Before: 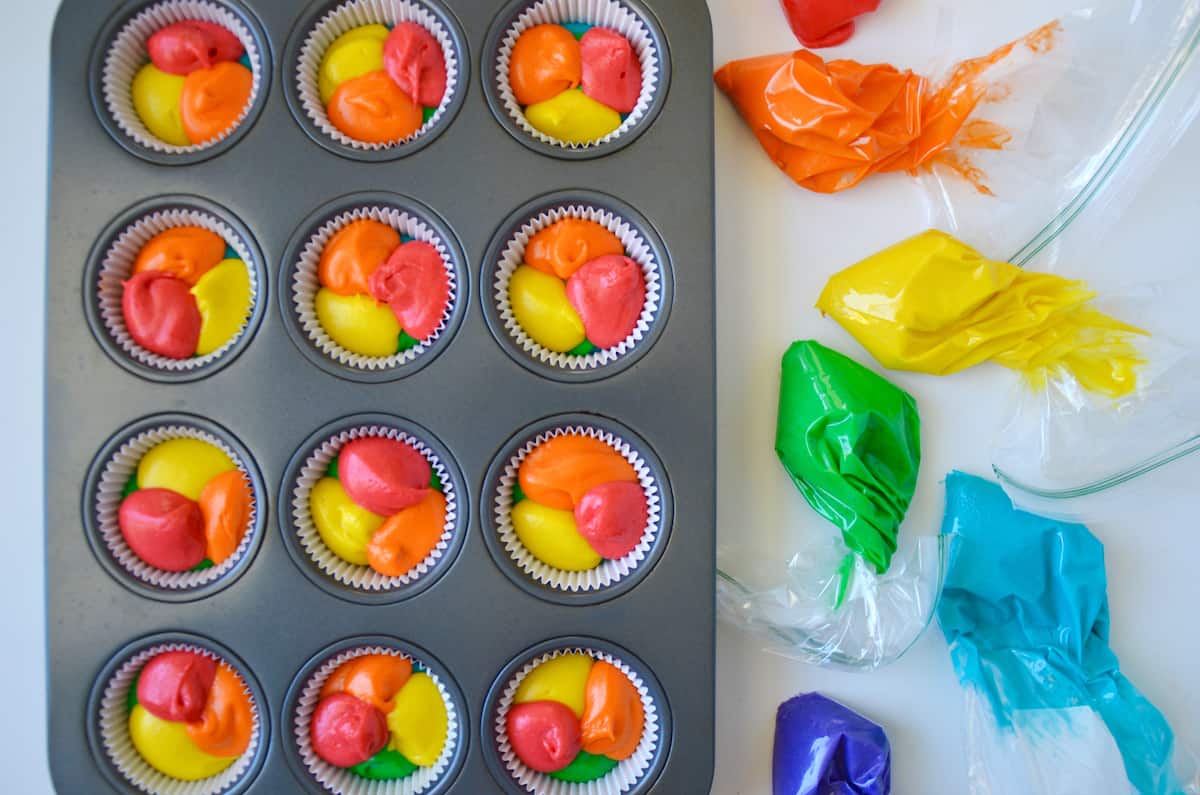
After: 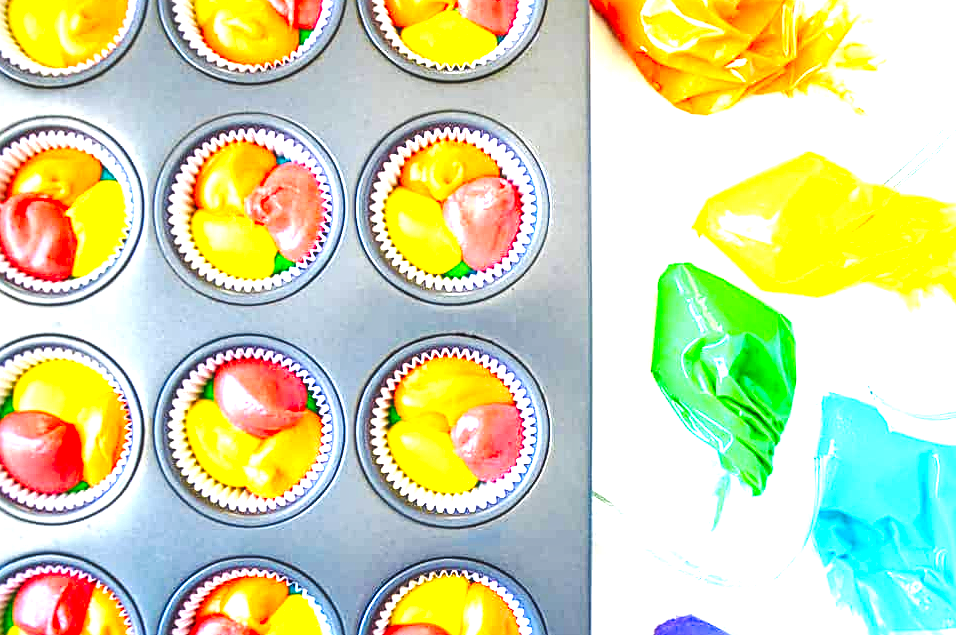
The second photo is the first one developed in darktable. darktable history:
sharpen: on, module defaults
levels: levels [0, 0.352, 0.703]
local contrast: on, module defaults
crop and rotate: left 10.41%, top 9.926%, right 9.859%, bottom 10.18%
base curve: curves: ch0 [(0, 0) (0.028, 0.03) (0.121, 0.232) (0.46, 0.748) (0.859, 0.968) (1, 1)], preserve colors none
